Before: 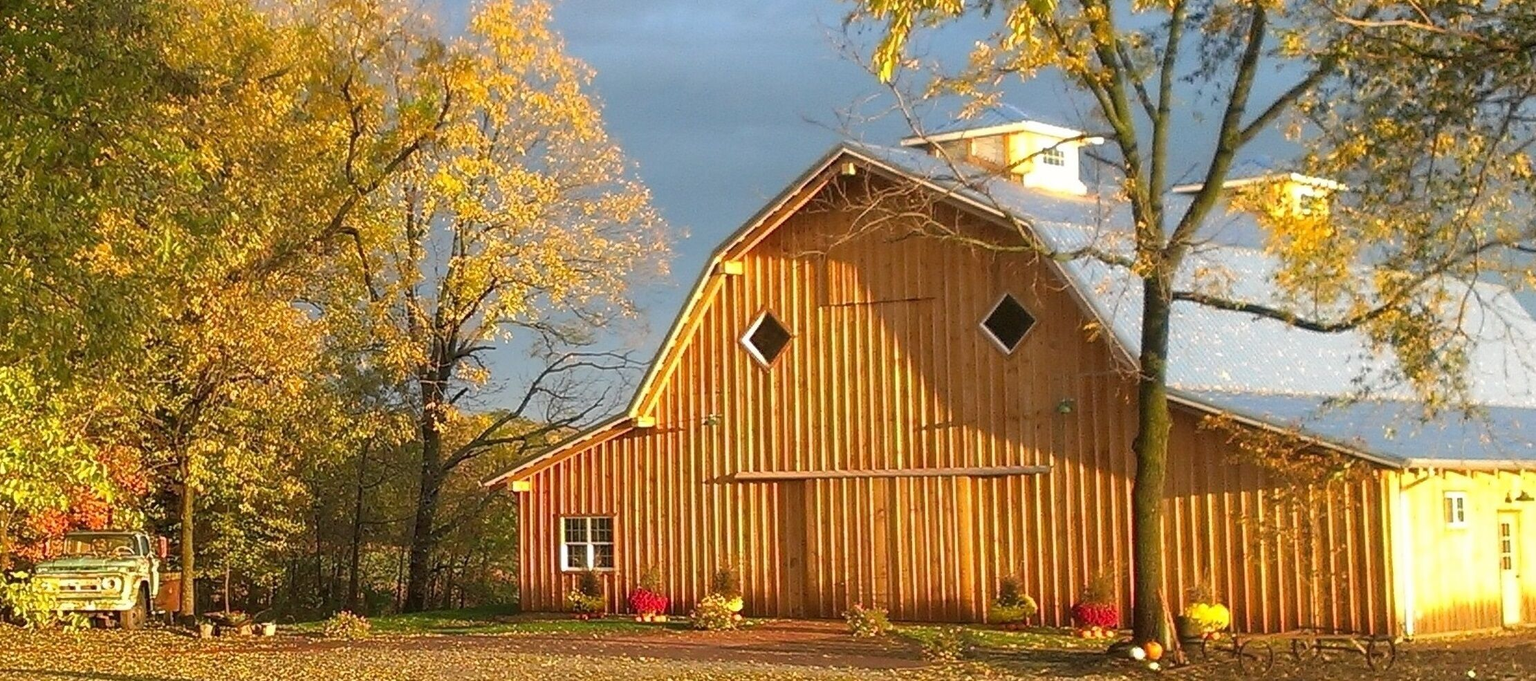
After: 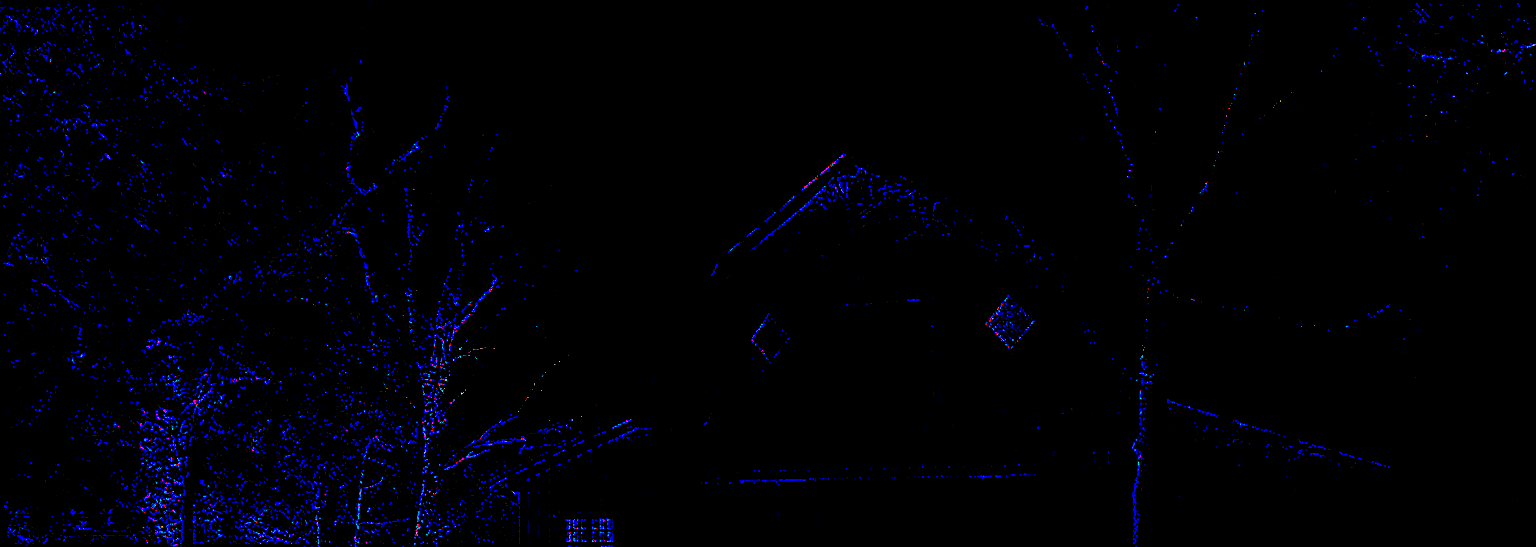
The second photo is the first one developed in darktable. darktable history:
exposure: exposure 8 EV, compensate highlight preservation false
crop: bottom 19.644%
bloom: size 0%, threshold 54.82%, strength 8.31%
shadows and highlights: soften with gaussian
sharpen: on, module defaults
